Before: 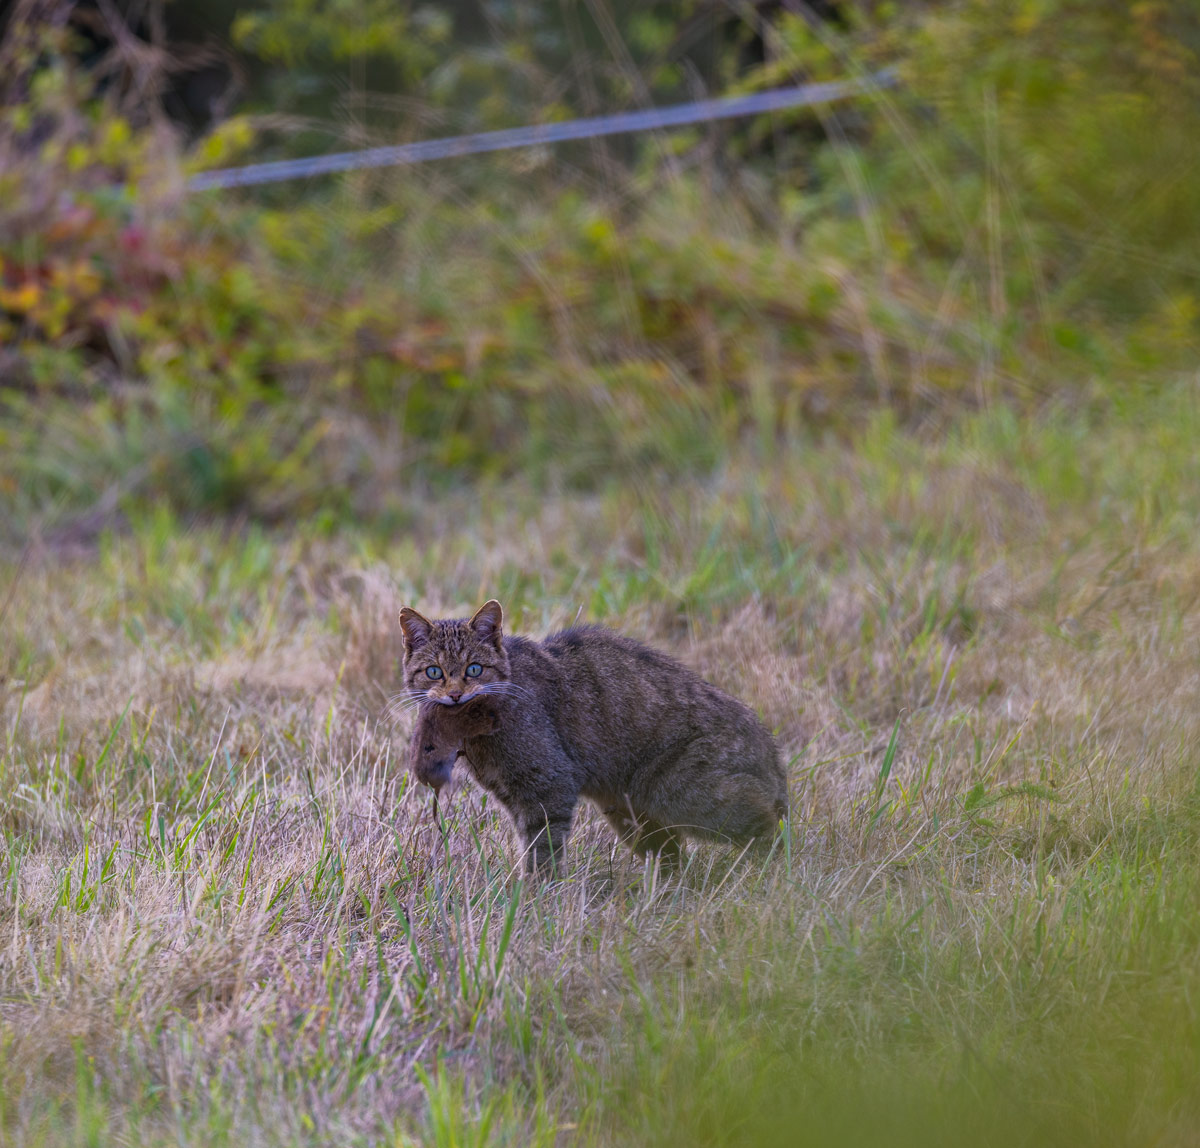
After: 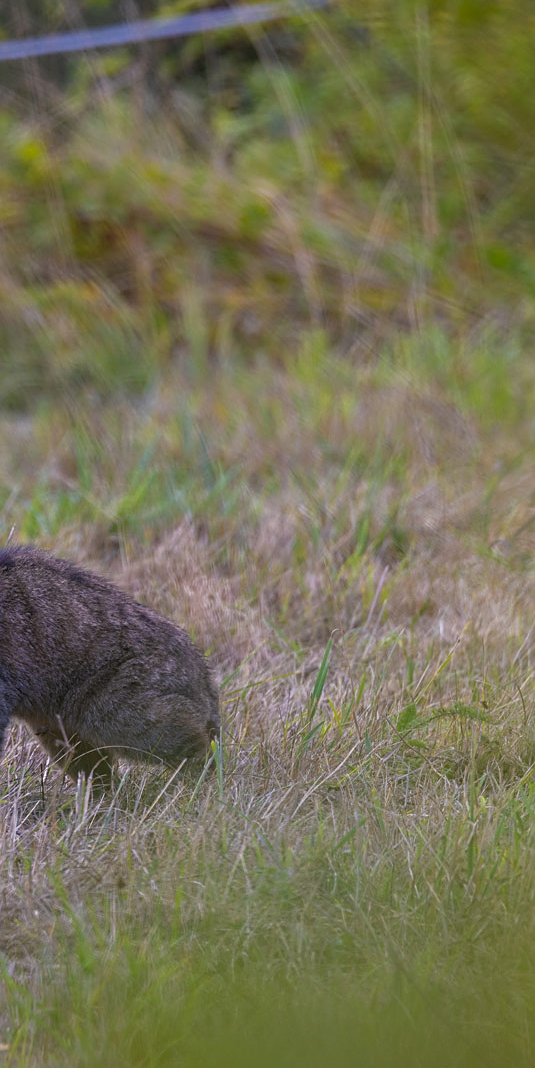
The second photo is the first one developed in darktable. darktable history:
crop: left 47.335%, top 6.915%, right 8.012%
sharpen: on, module defaults
exposure: compensate exposure bias true, compensate highlight preservation false
